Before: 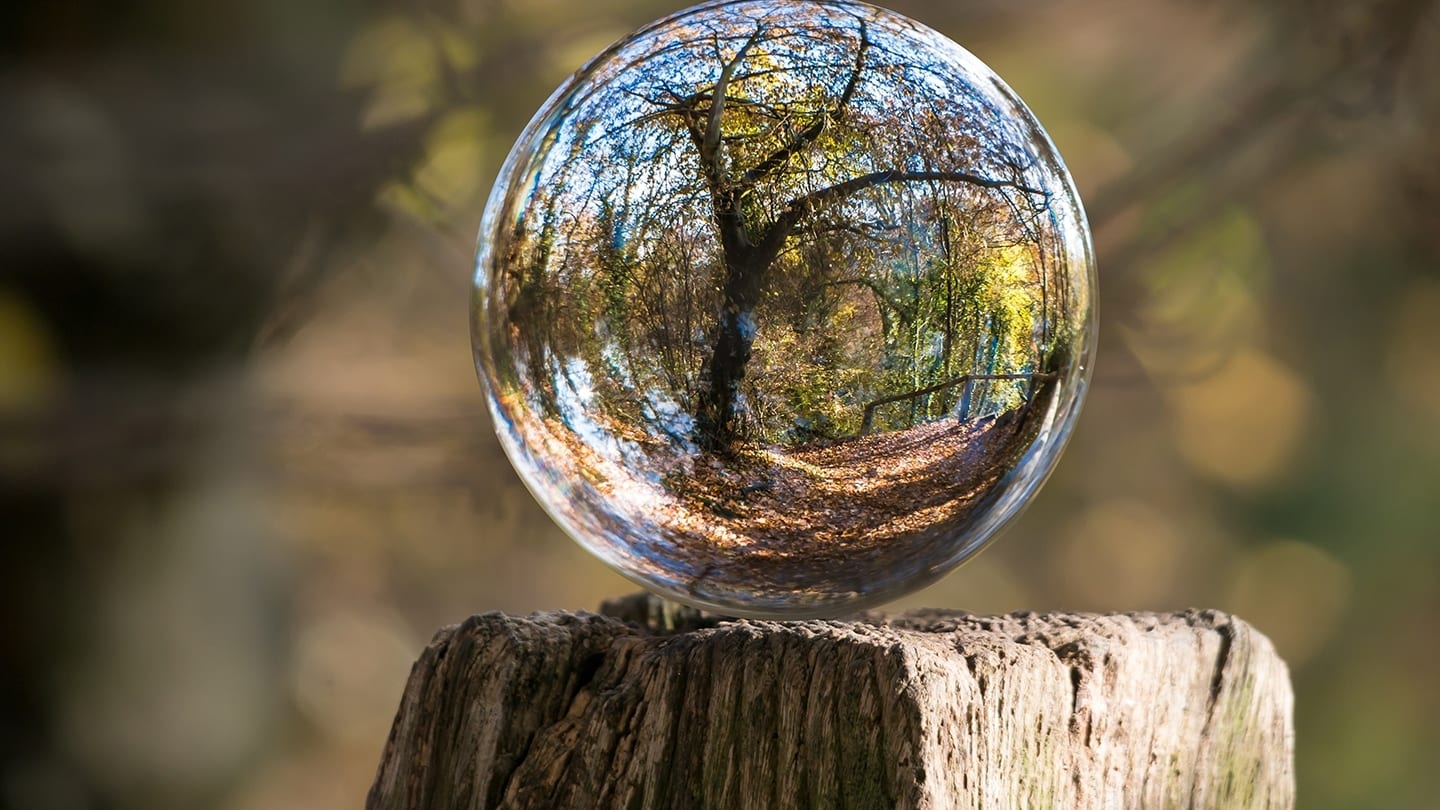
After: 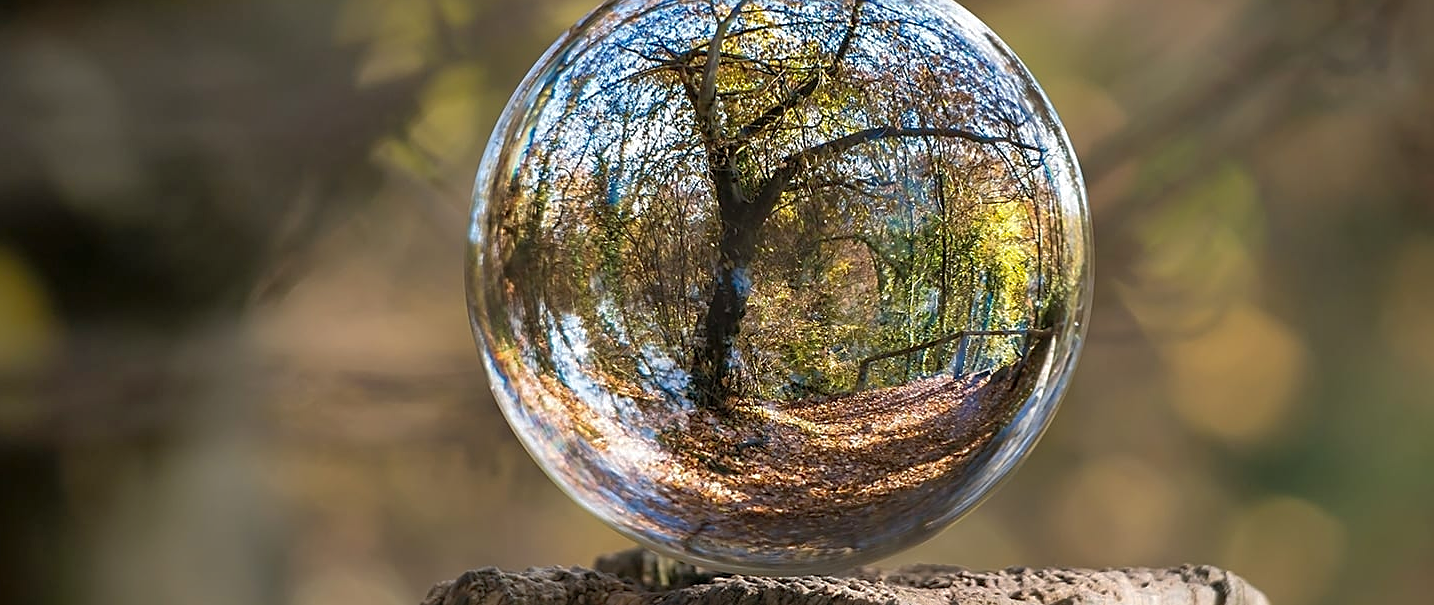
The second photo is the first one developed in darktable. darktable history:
crop: left 0.387%, top 5.469%, bottom 19.809%
shadows and highlights: on, module defaults
sharpen: on, module defaults
